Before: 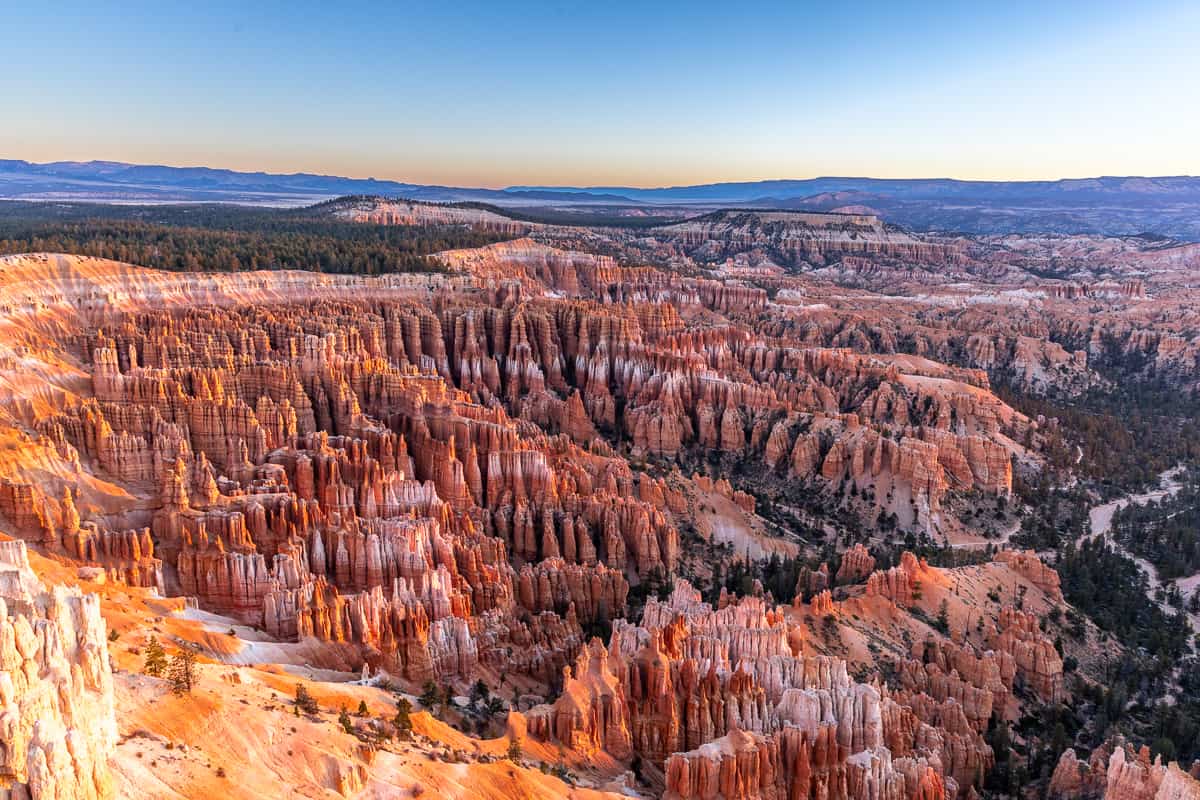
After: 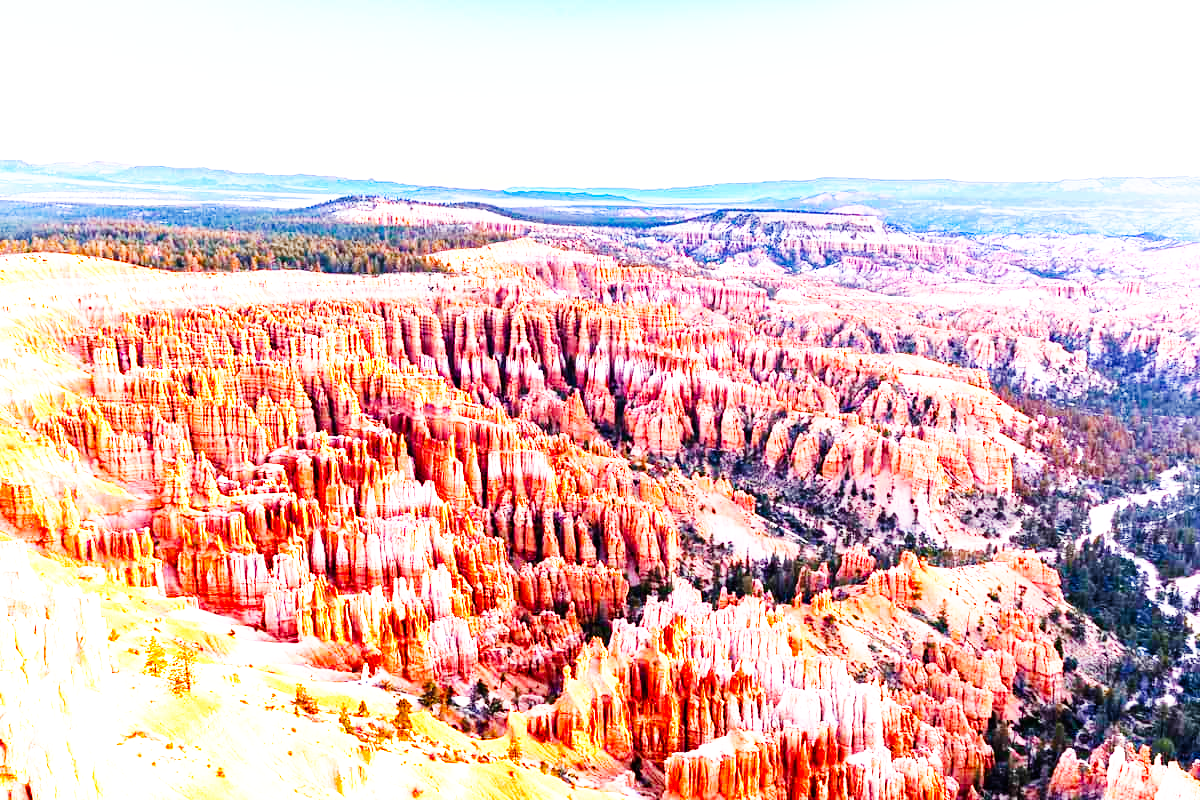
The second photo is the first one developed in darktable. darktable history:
exposure: black level correction 0, exposure 0.7 EV, compensate exposure bias true, compensate highlight preservation false
base curve: curves: ch0 [(0, 0) (0.007, 0.004) (0.027, 0.03) (0.046, 0.07) (0.207, 0.54) (0.442, 0.872) (0.673, 0.972) (1, 1)], preserve colors none
color balance rgb: linear chroma grading › shadows -2.2%, linear chroma grading › highlights -15%, linear chroma grading › global chroma -10%, linear chroma grading › mid-tones -10%, perceptual saturation grading › global saturation 45%, perceptual saturation grading › highlights -50%, perceptual saturation grading › shadows 30%, perceptual brilliance grading › global brilliance 18%, global vibrance 45%
